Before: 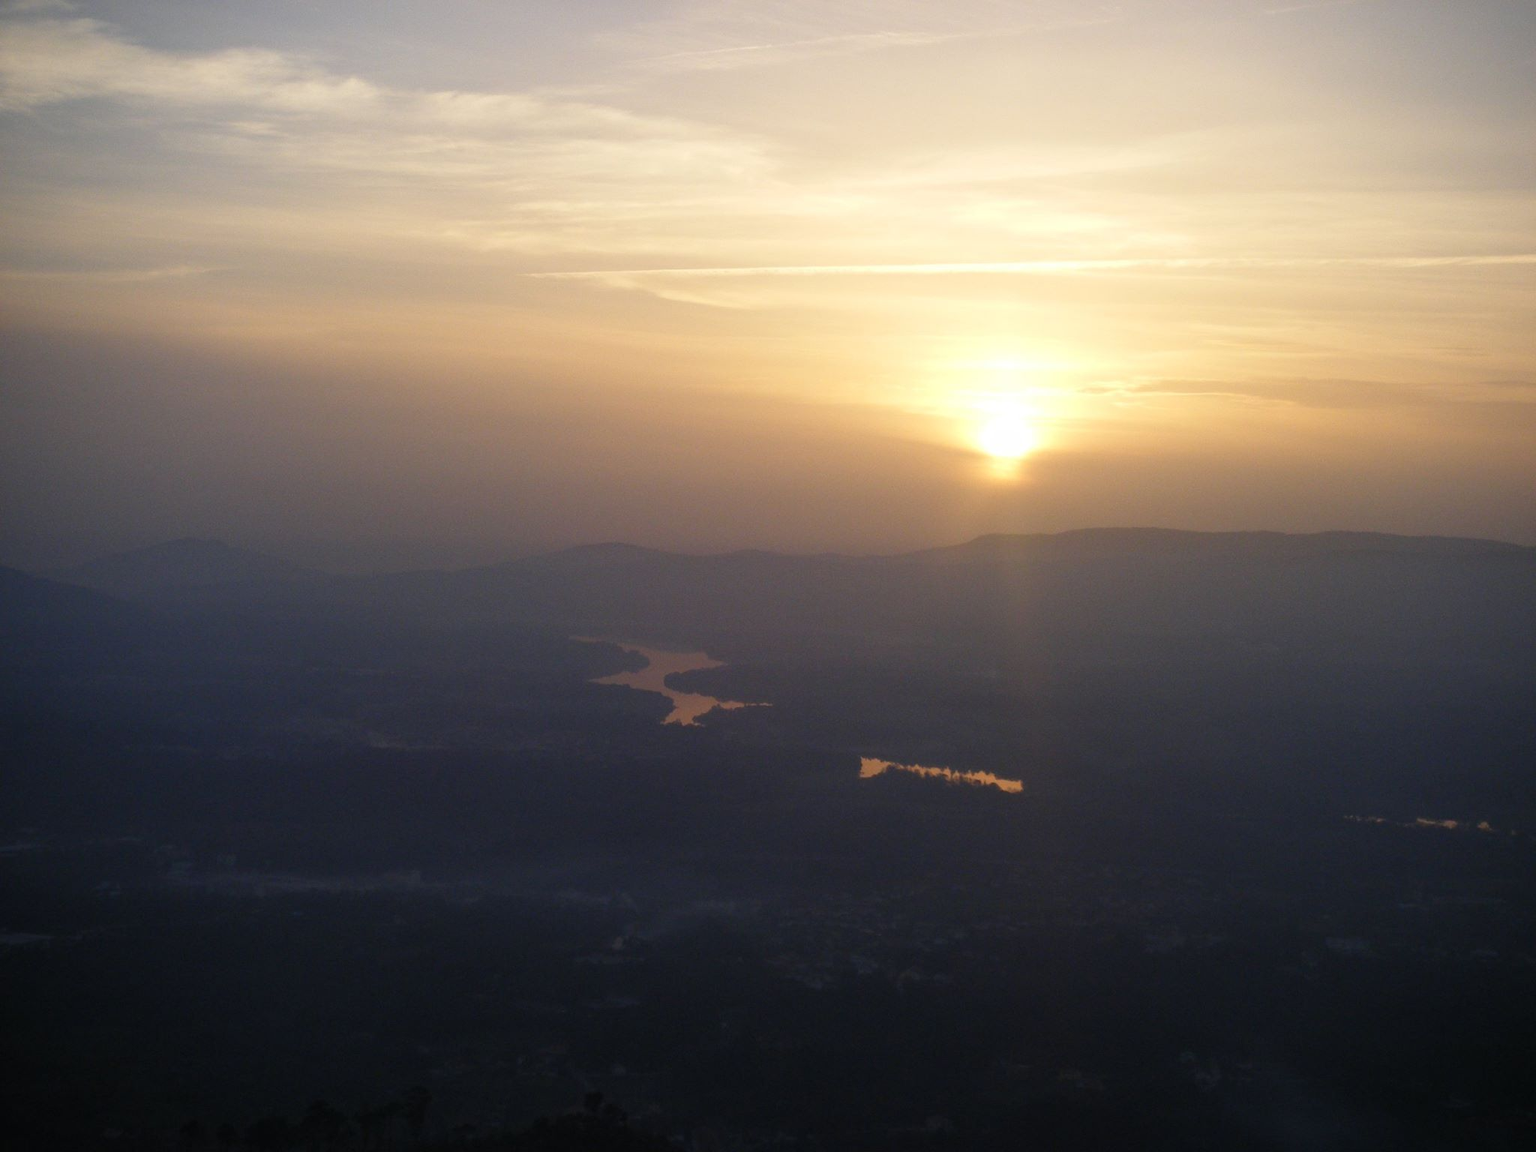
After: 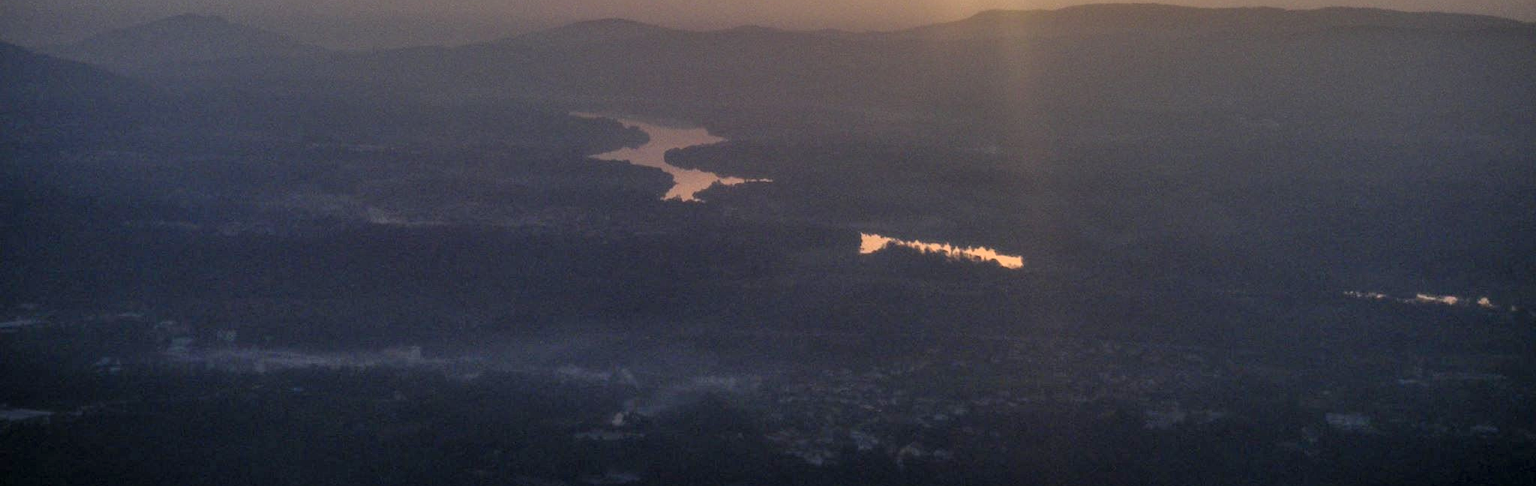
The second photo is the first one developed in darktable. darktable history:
crop: top 45.551%, bottom 12.262%
shadows and highlights: soften with gaussian
local contrast: highlights 60%, shadows 60%, detail 160%
